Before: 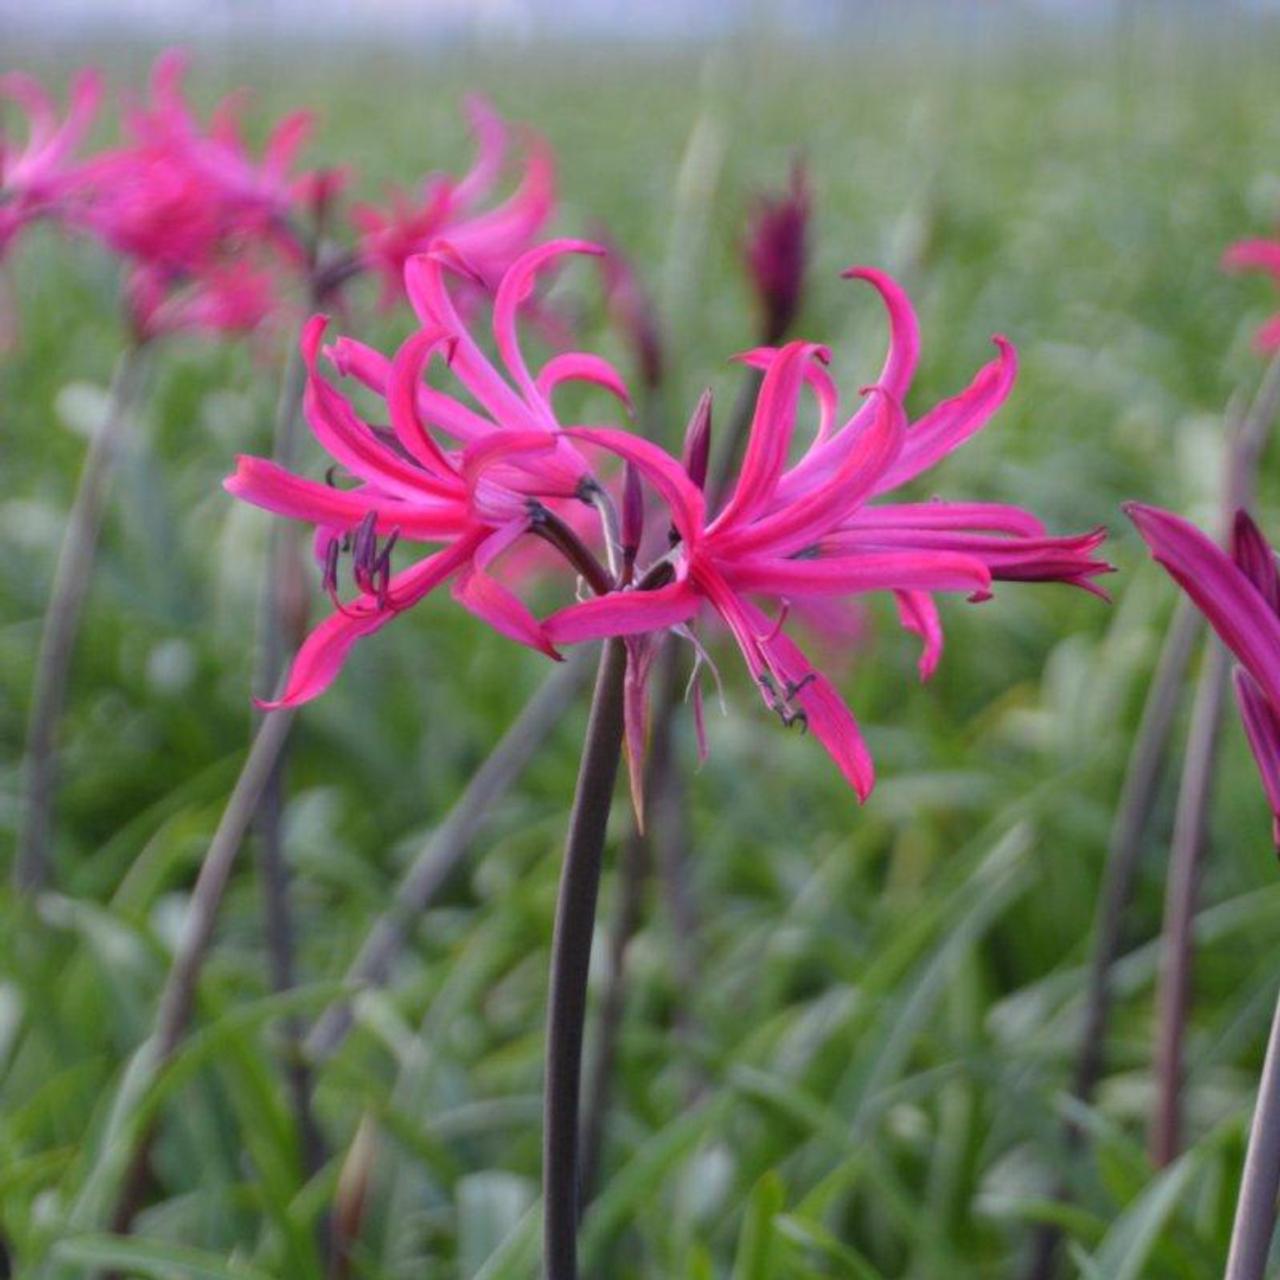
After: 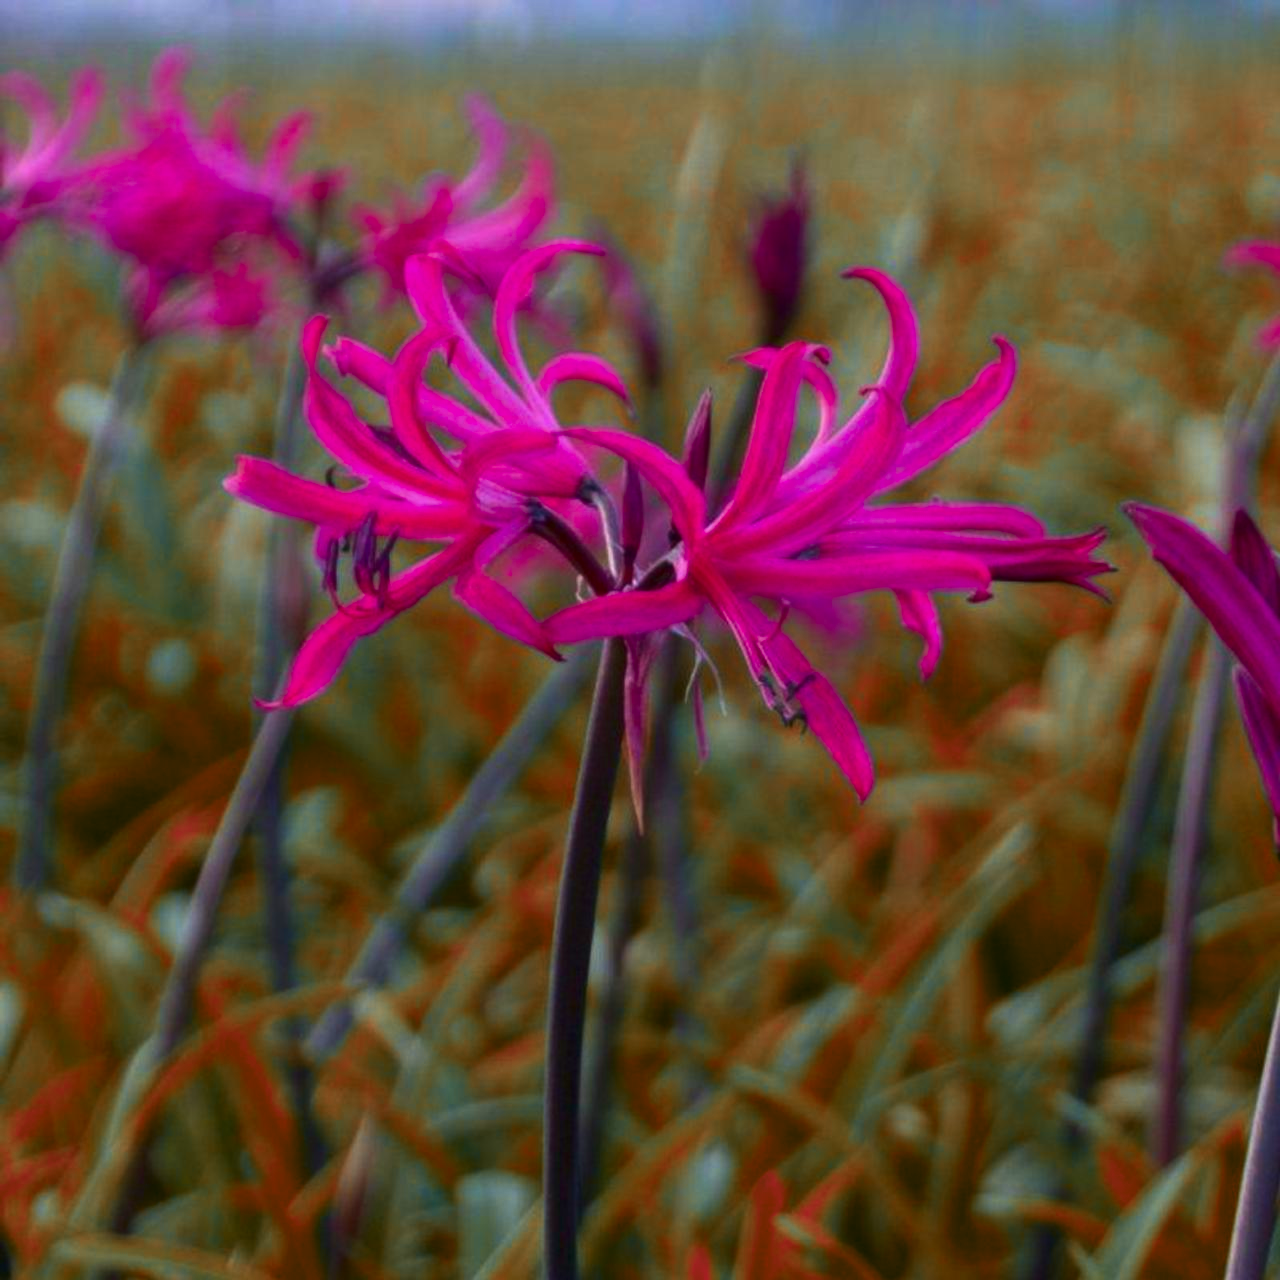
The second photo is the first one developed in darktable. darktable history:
contrast brightness saturation: brightness -0.25, saturation 0.2
velvia: on, module defaults
color zones: curves: ch2 [(0, 0.488) (0.143, 0.417) (0.286, 0.212) (0.429, 0.179) (0.571, 0.154) (0.714, 0.415) (0.857, 0.495) (1, 0.488)]
